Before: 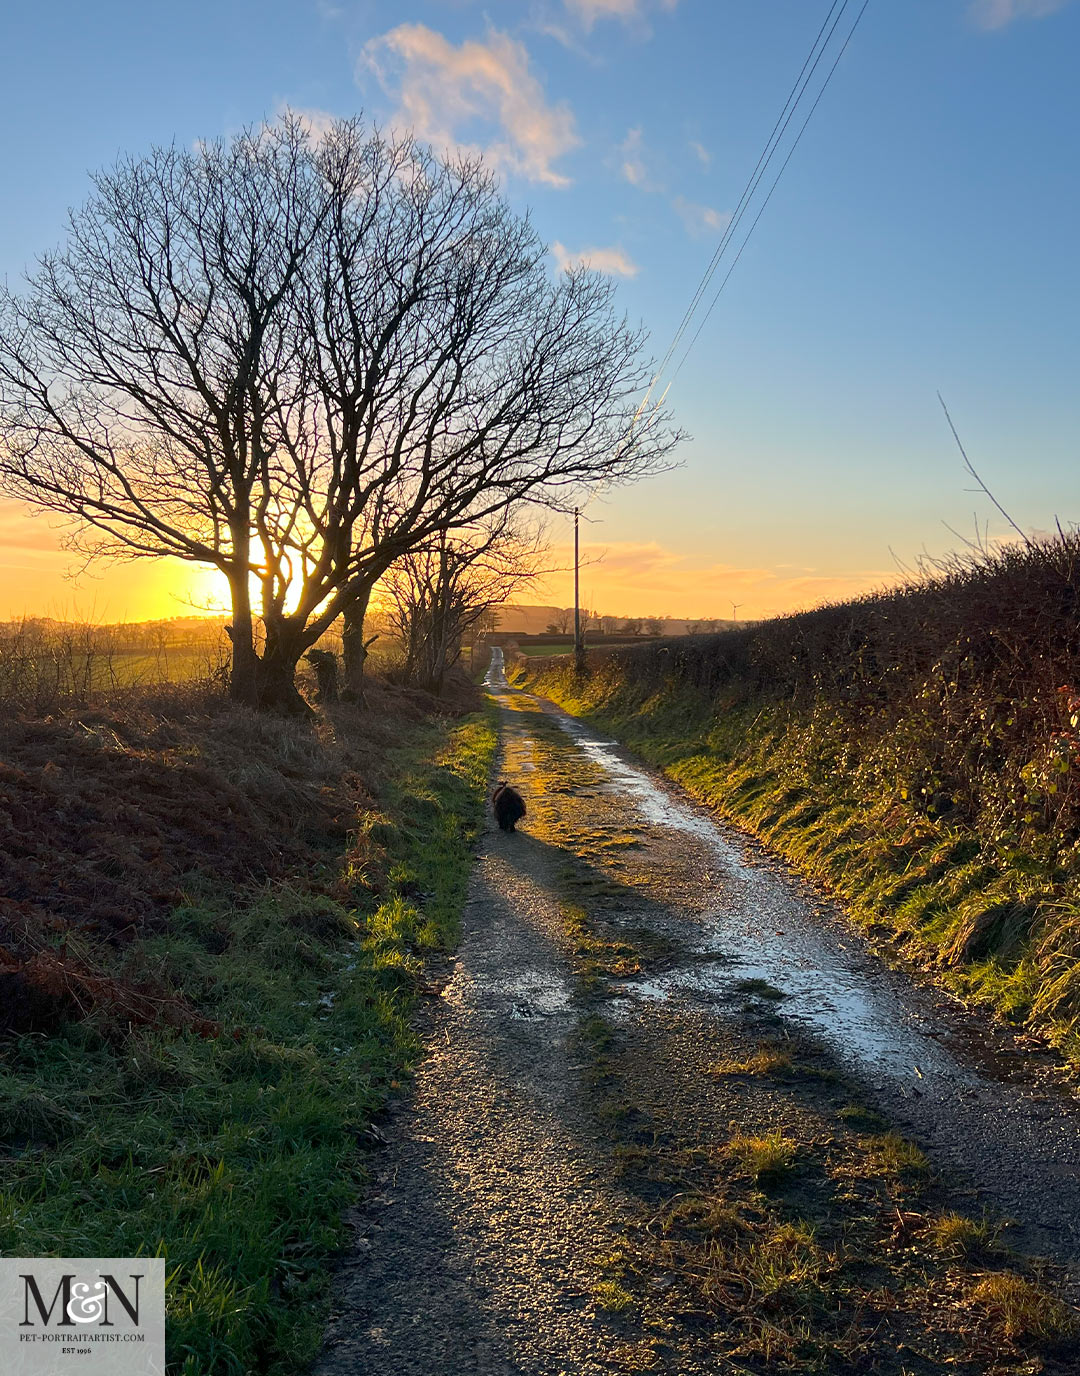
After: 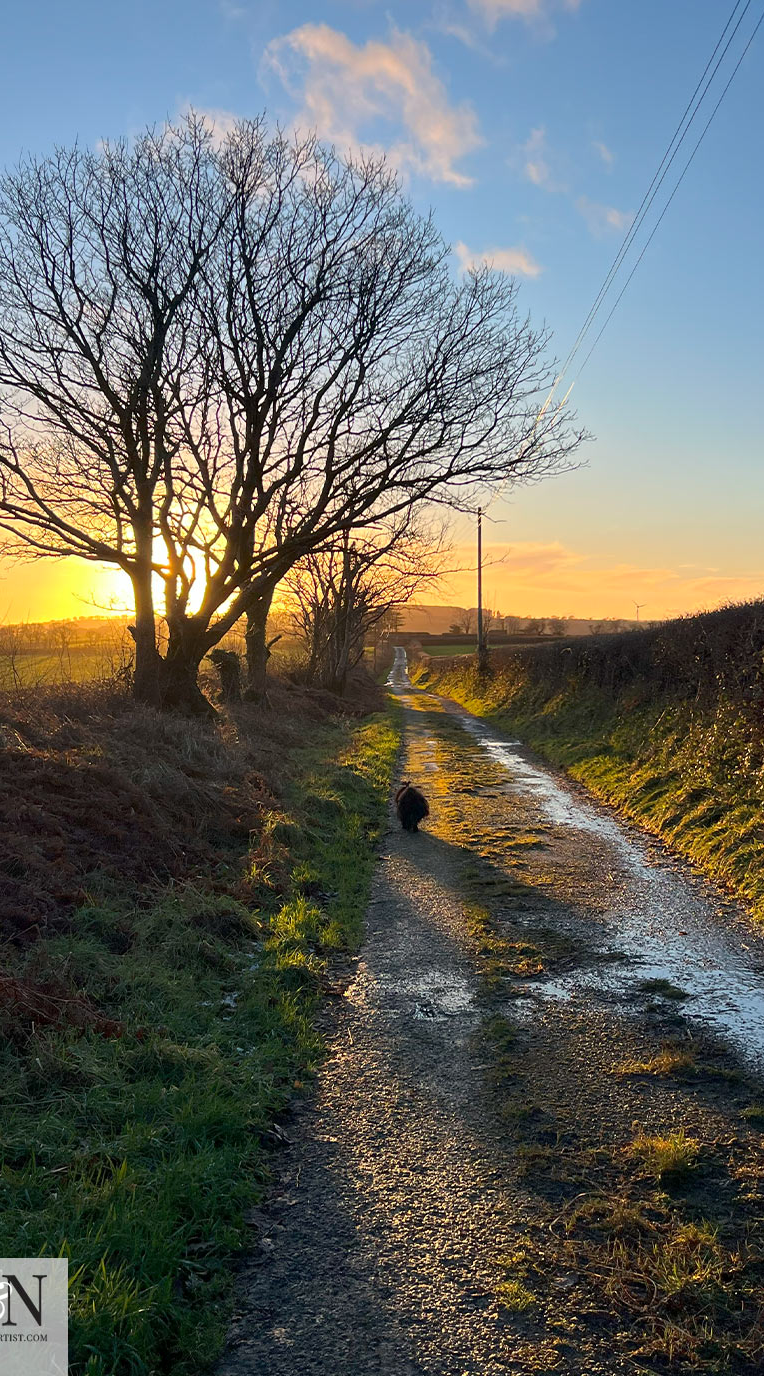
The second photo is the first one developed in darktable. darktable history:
crop and rotate: left 9.061%, right 20.142%
tone equalizer: on, module defaults
